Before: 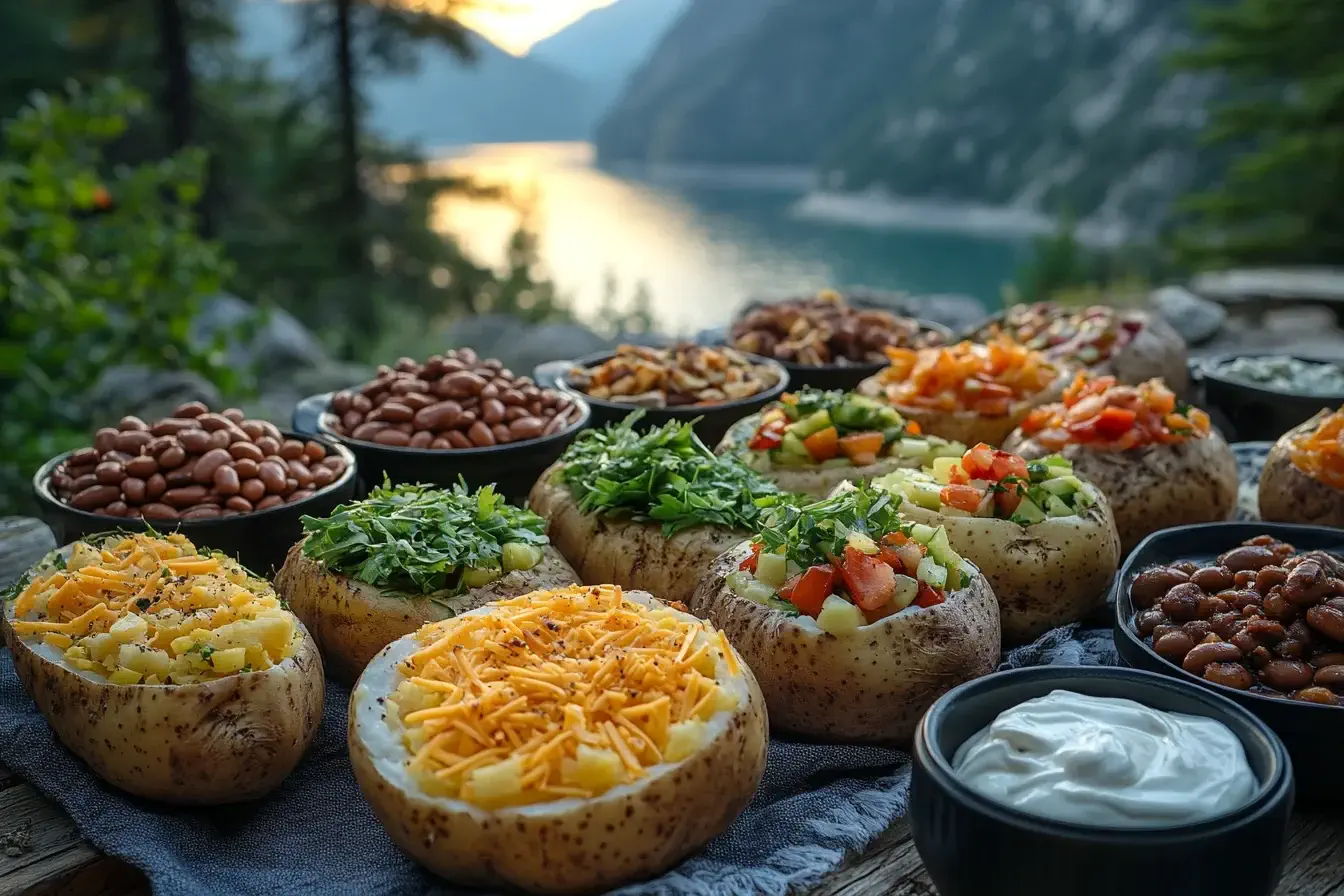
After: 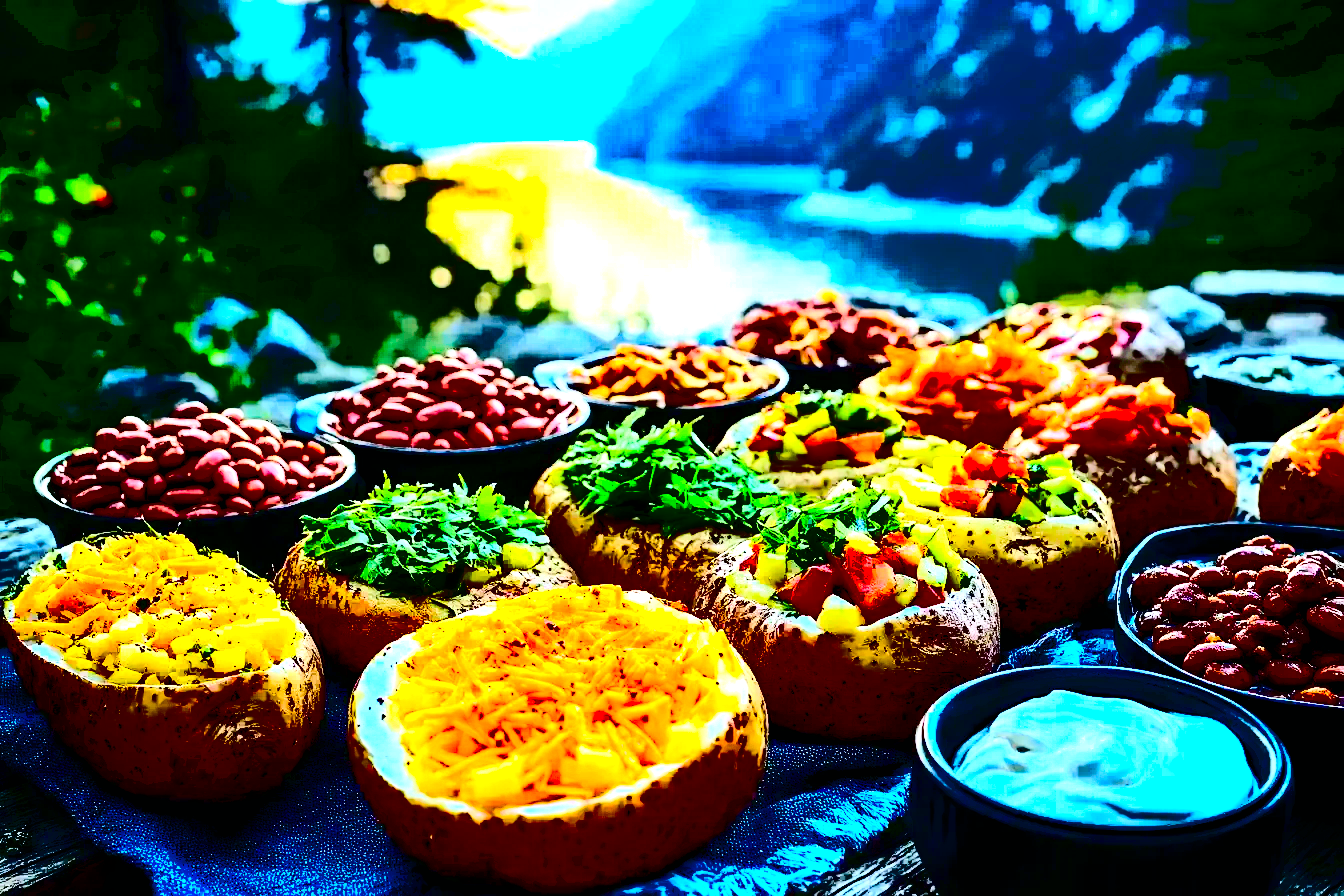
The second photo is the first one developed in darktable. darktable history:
white balance: red 0.984, blue 1.059
contrast brightness saturation: contrast 0.77, brightness -1, saturation 1
color balance rgb: global offset › luminance -0.37%, perceptual saturation grading › highlights -17.77%, perceptual saturation grading › mid-tones 33.1%, perceptual saturation grading › shadows 50.52%, perceptual brilliance grading › highlights 20%, perceptual brilliance grading › mid-tones 20%, perceptual brilliance grading › shadows -20%, global vibrance 50%
exposure: black level correction 0.001, exposure 1.129 EV, compensate exposure bias true, compensate highlight preservation false
shadows and highlights: radius 118.69, shadows 42.21, highlights -61.56, soften with gaussian
haze removal: compatibility mode true, adaptive false
tone curve: curves: ch0 [(0, 0) (0.081, 0.044) (0.185, 0.145) (0.283, 0.273) (0.405, 0.449) (0.495, 0.554) (0.686, 0.743) (0.826, 0.853) (0.978, 0.988)]; ch1 [(0, 0) (0.147, 0.166) (0.321, 0.362) (0.371, 0.402) (0.423, 0.426) (0.479, 0.472) (0.505, 0.497) (0.521, 0.506) (0.551, 0.546) (0.586, 0.571) (0.625, 0.638) (0.68, 0.715) (1, 1)]; ch2 [(0, 0) (0.346, 0.378) (0.404, 0.427) (0.502, 0.498) (0.531, 0.517) (0.547, 0.526) (0.582, 0.571) (0.629, 0.626) (0.717, 0.678) (1, 1)], color space Lab, independent channels, preserve colors none
